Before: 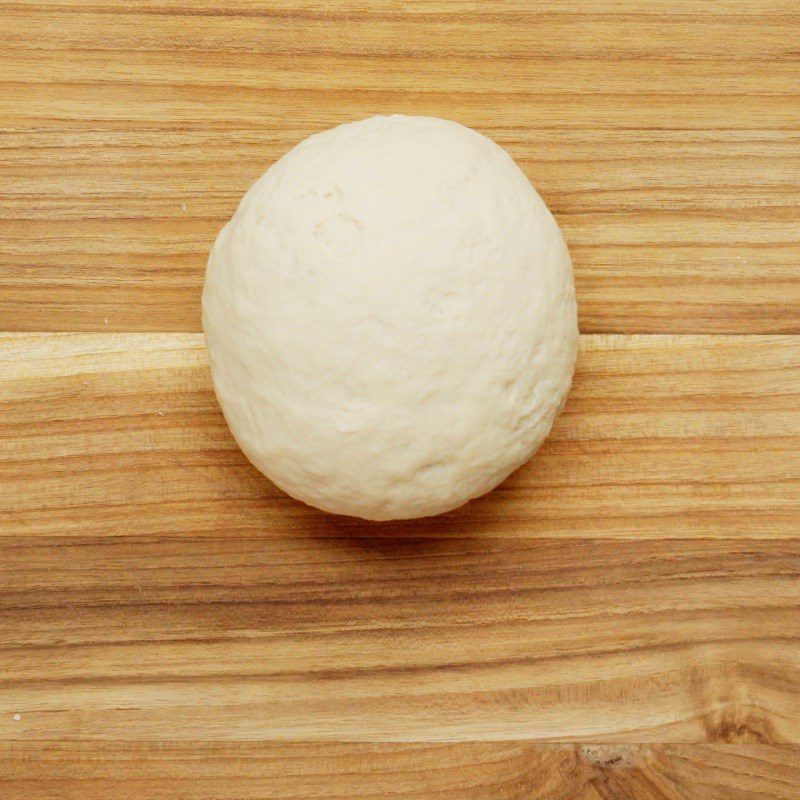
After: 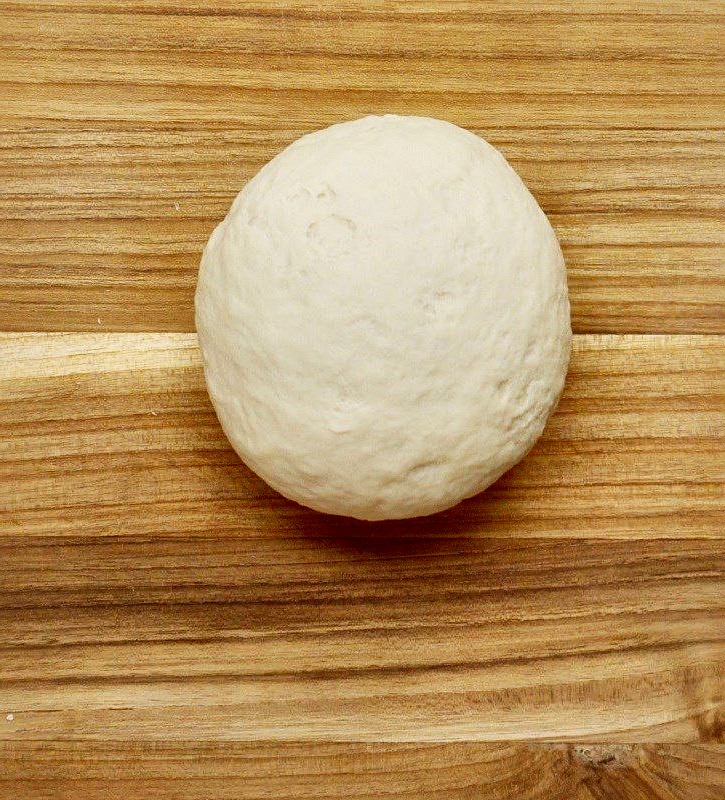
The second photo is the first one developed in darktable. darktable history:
contrast brightness saturation: contrast 0.069, brightness -0.126, saturation 0.053
contrast equalizer: y [[0.5, 0.5, 0.478, 0.5, 0.5, 0.5], [0.5 ×6], [0.5 ×6], [0 ×6], [0 ×6]]
crop and rotate: left 0.911%, right 8.434%
sharpen: amount 0.206
exposure: exposure -0.02 EV, compensate highlight preservation false
local contrast: mode bilateral grid, contrast 19, coarseness 50, detail 157%, midtone range 0.2
tone equalizer: -8 EV 0.088 EV
